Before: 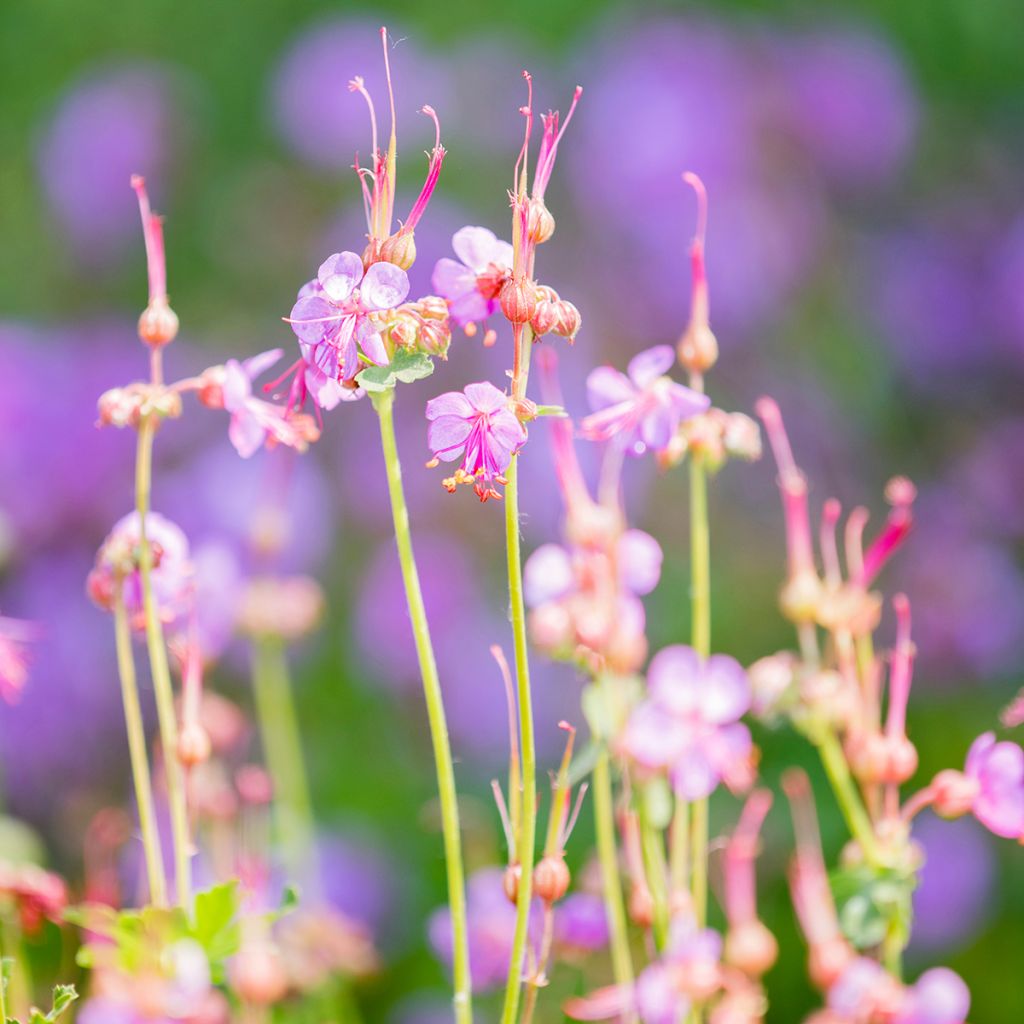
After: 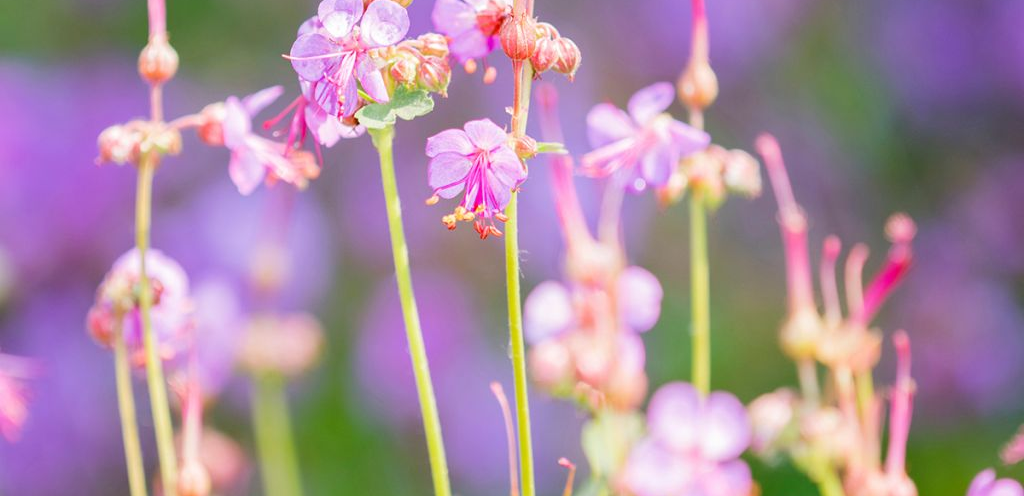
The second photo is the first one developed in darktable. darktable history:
crop and rotate: top 25.728%, bottom 25.82%
